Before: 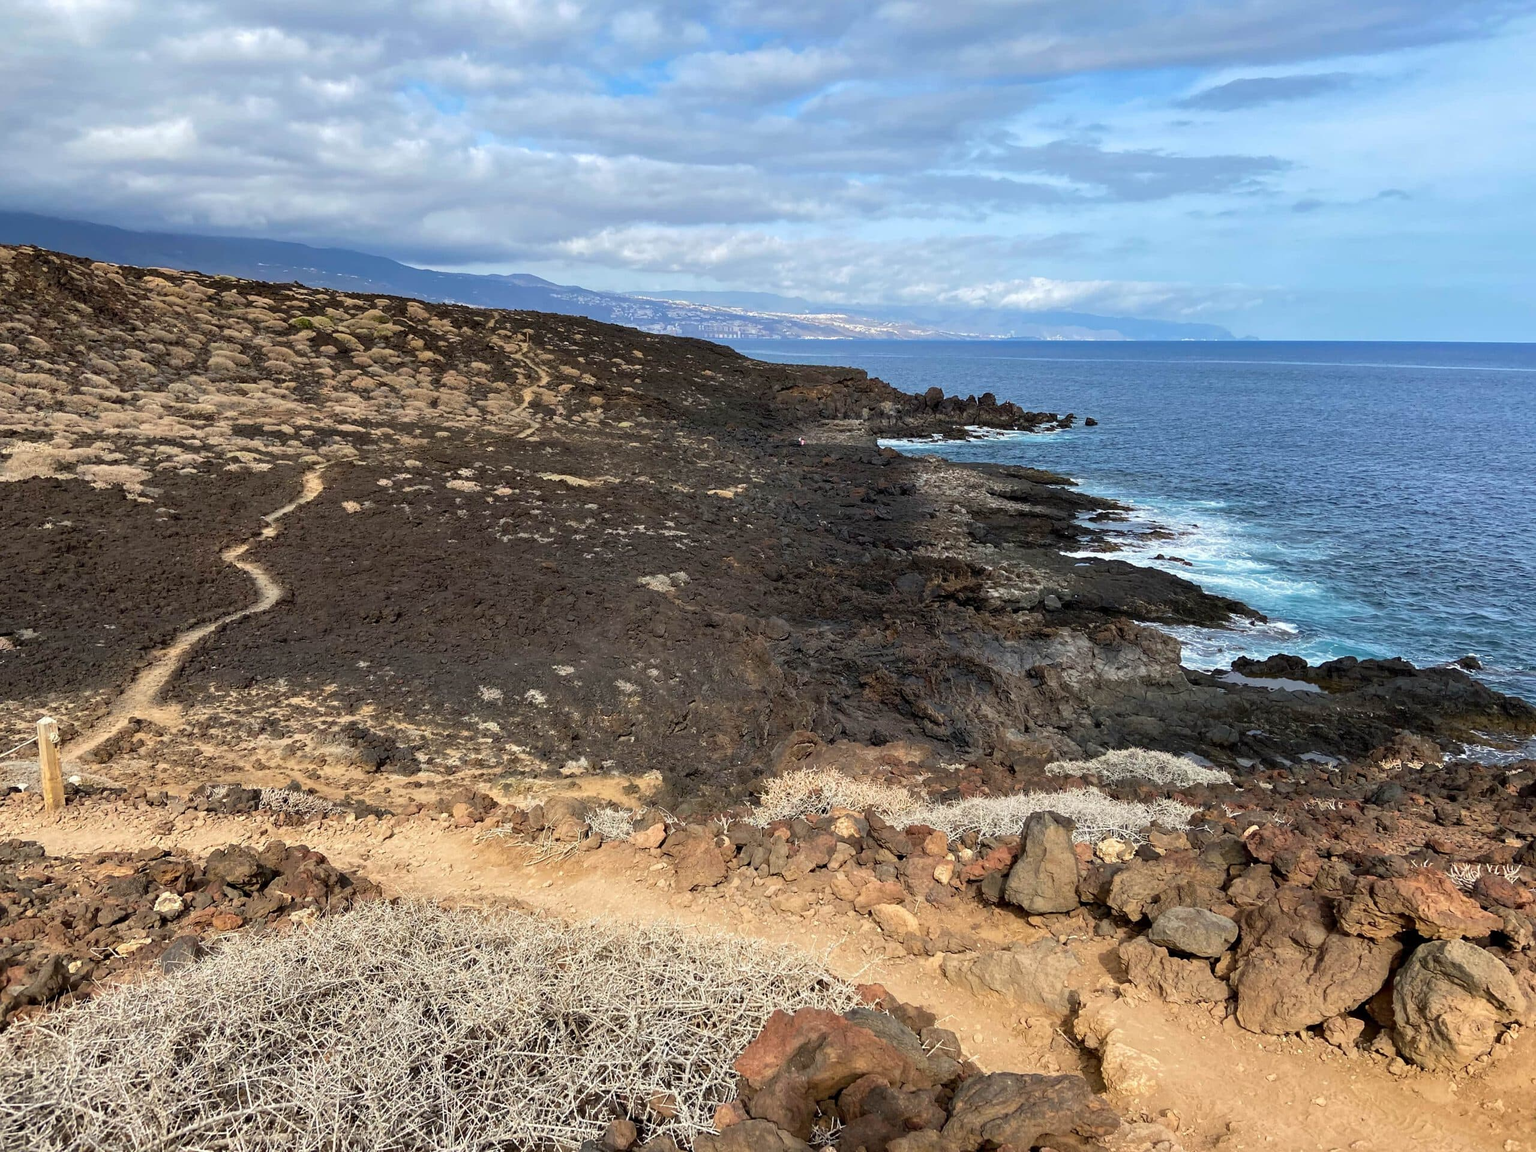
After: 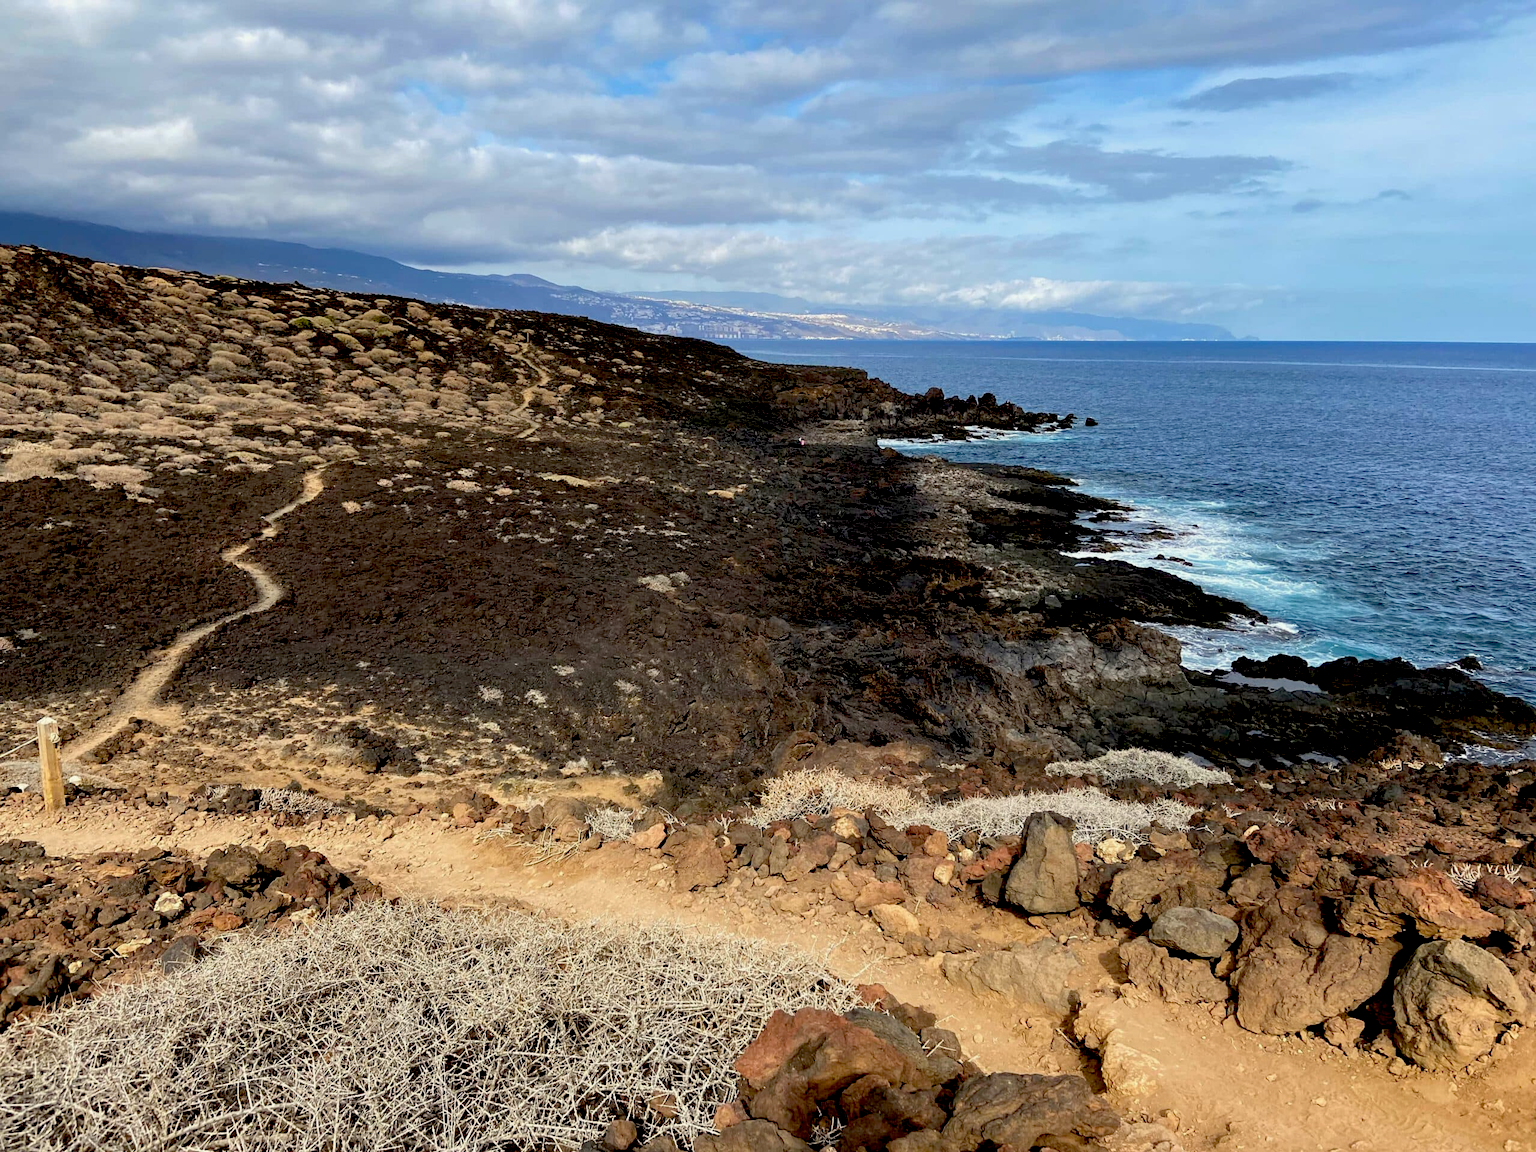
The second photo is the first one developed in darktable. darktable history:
exposure: black level correction 0.029, exposure -0.082 EV, compensate highlight preservation false
color correction: highlights b* 2.99
